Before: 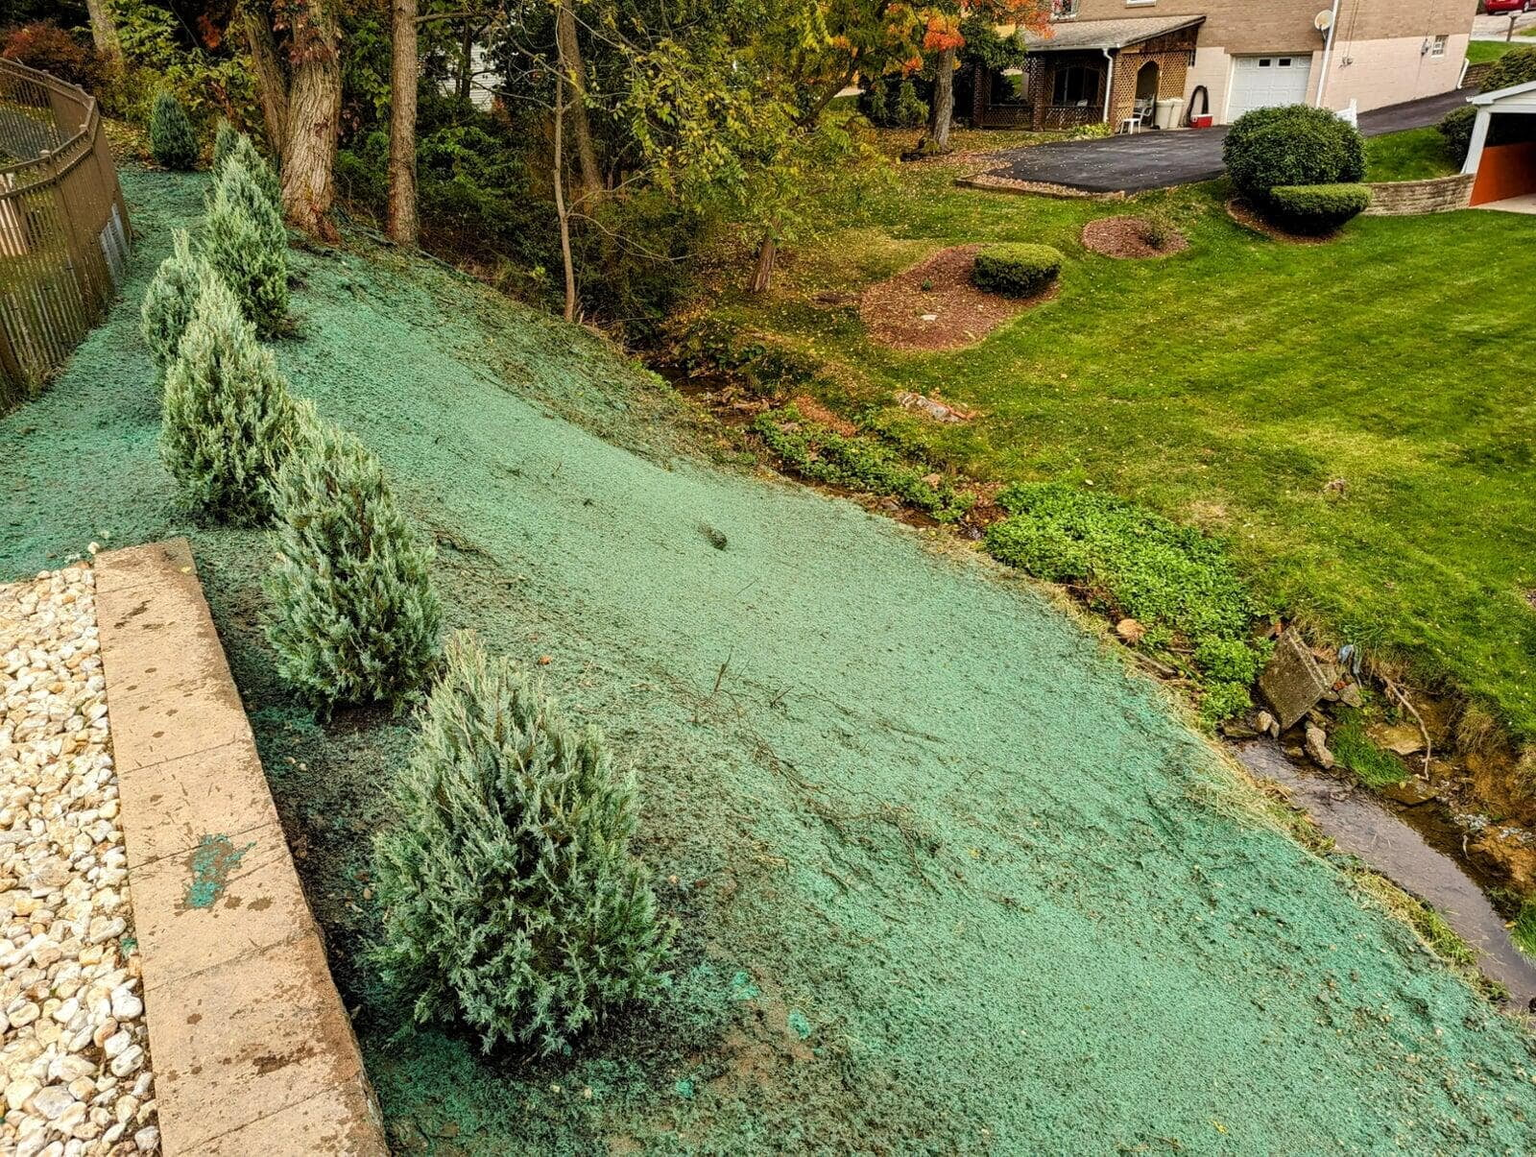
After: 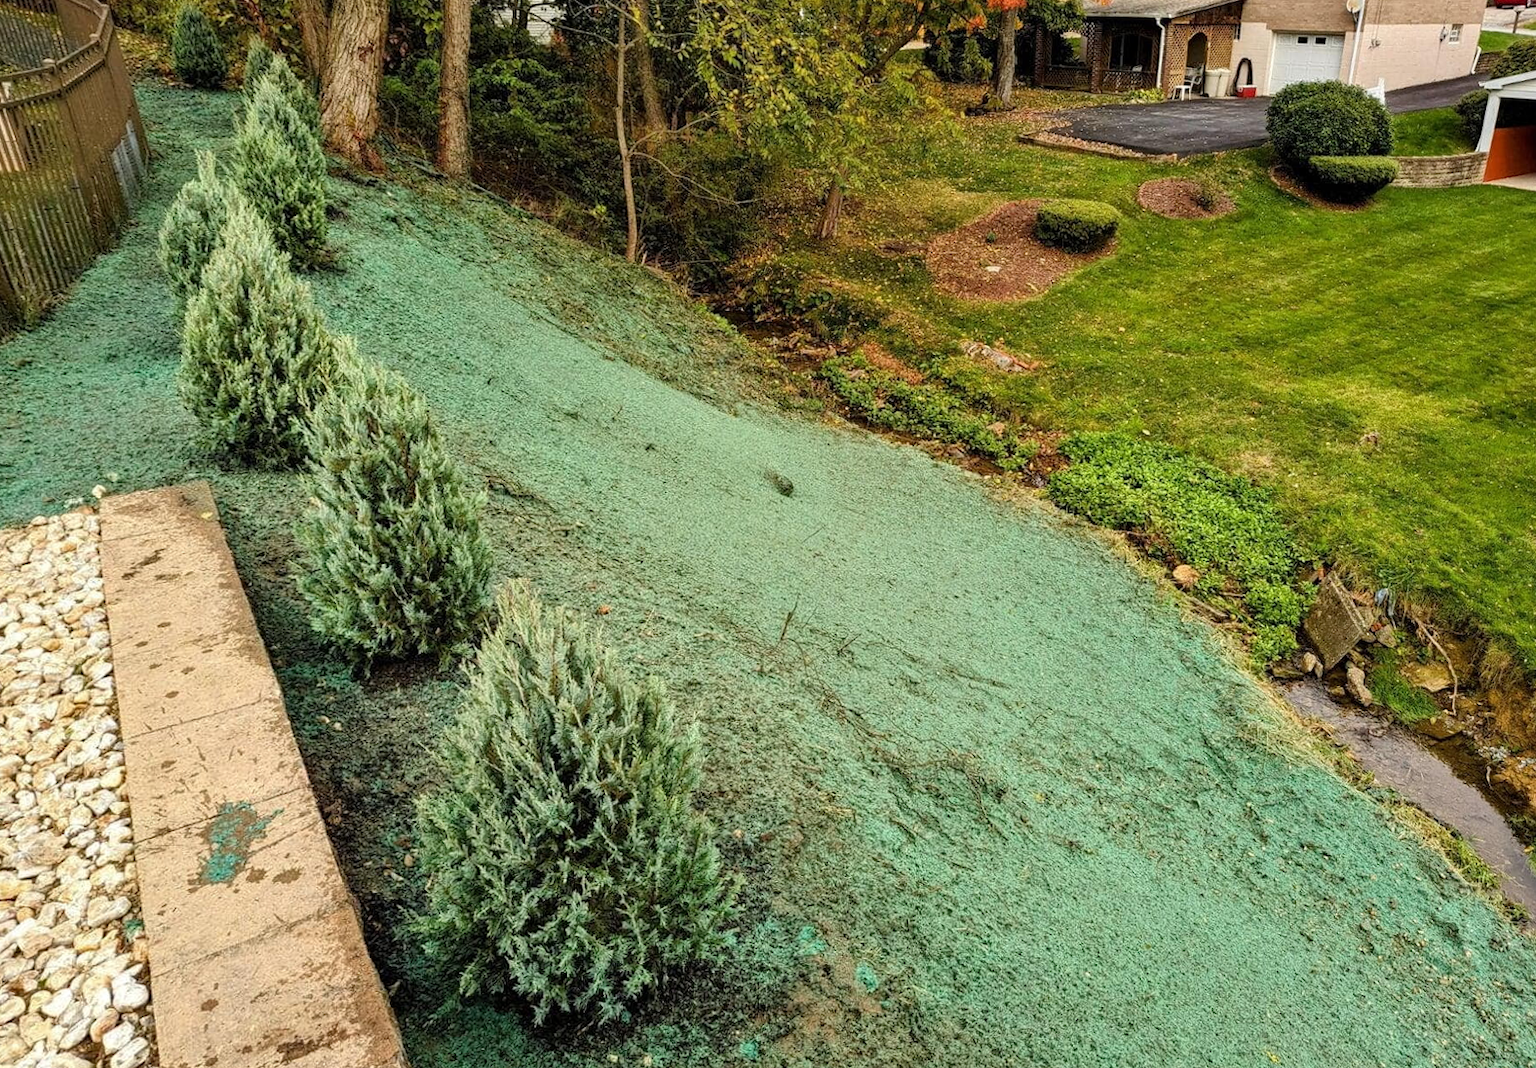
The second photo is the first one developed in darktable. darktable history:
shadows and highlights: shadows 29.61, highlights -30.47, low approximation 0.01, soften with gaussian
rotate and perspective: rotation -0.013°, lens shift (vertical) -0.027, lens shift (horizontal) 0.178, crop left 0.016, crop right 0.989, crop top 0.082, crop bottom 0.918
